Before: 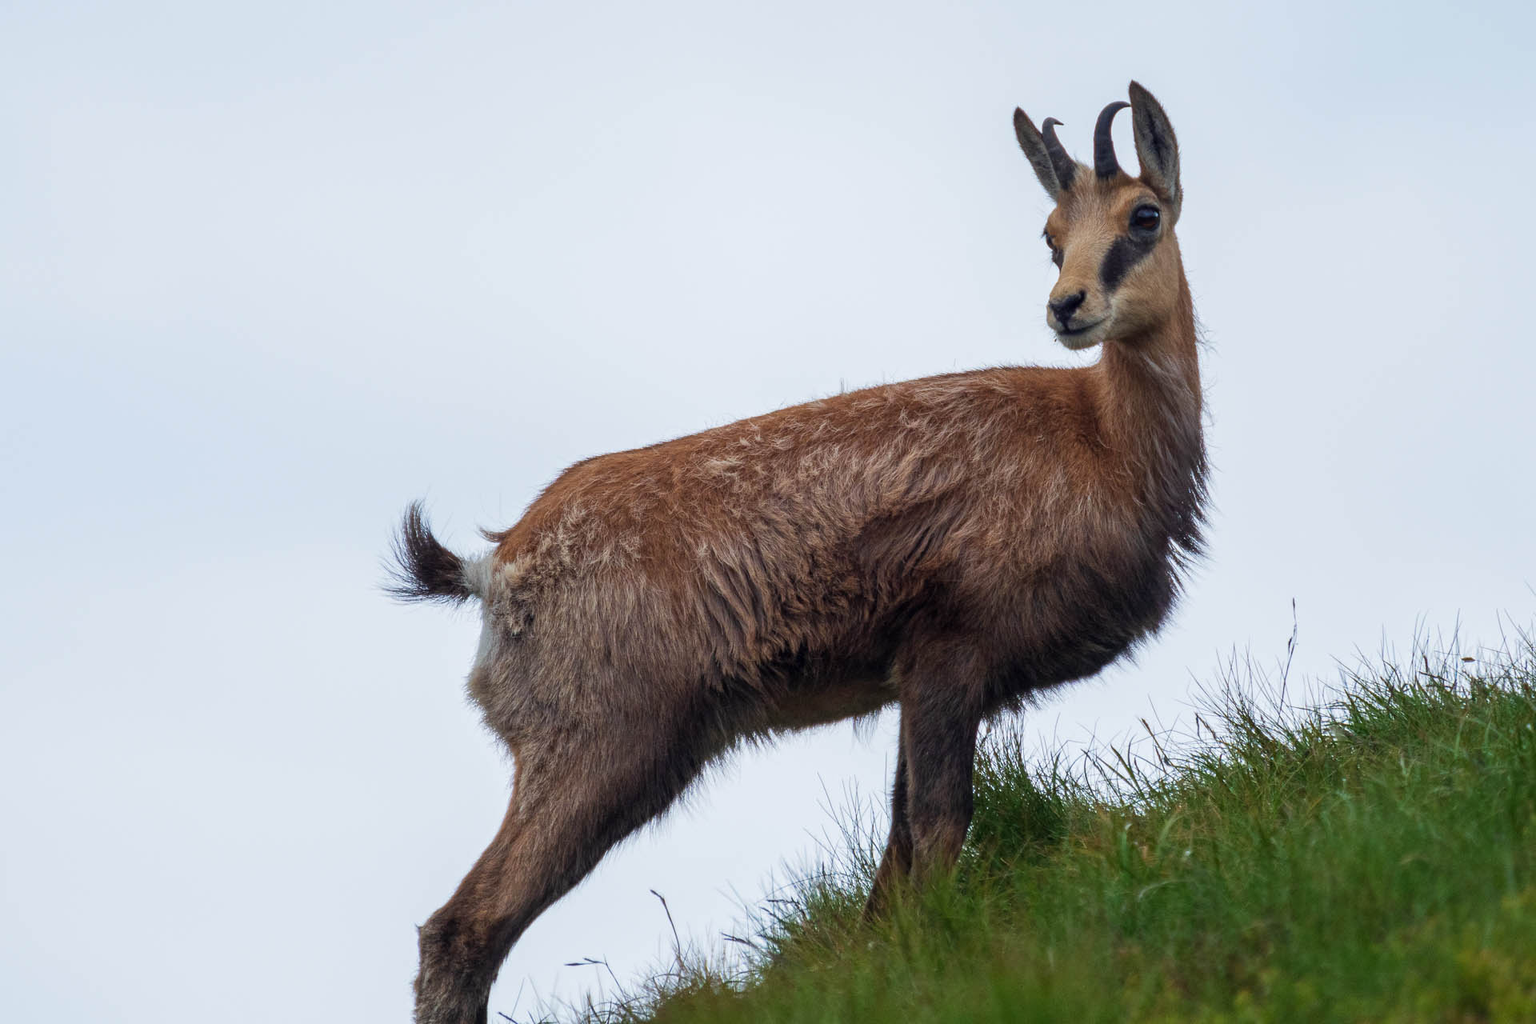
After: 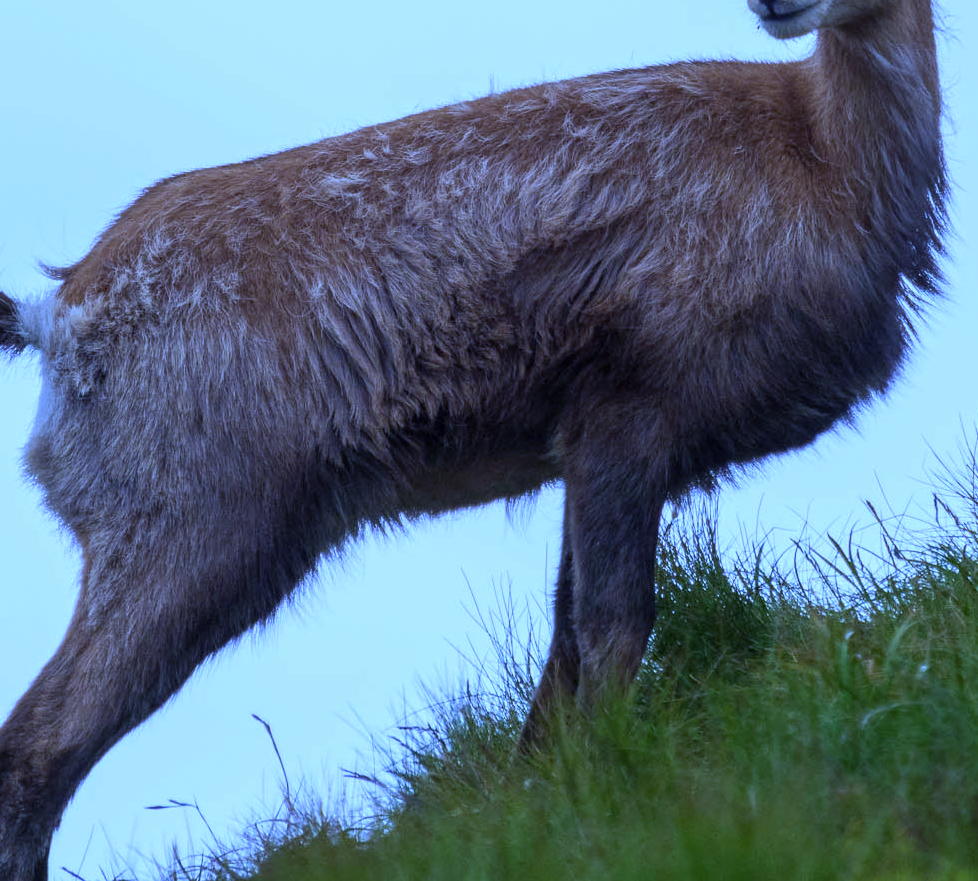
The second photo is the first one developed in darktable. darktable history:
crop and rotate: left 29.237%, top 31.152%, right 19.807%
white balance: red 0.766, blue 1.537
